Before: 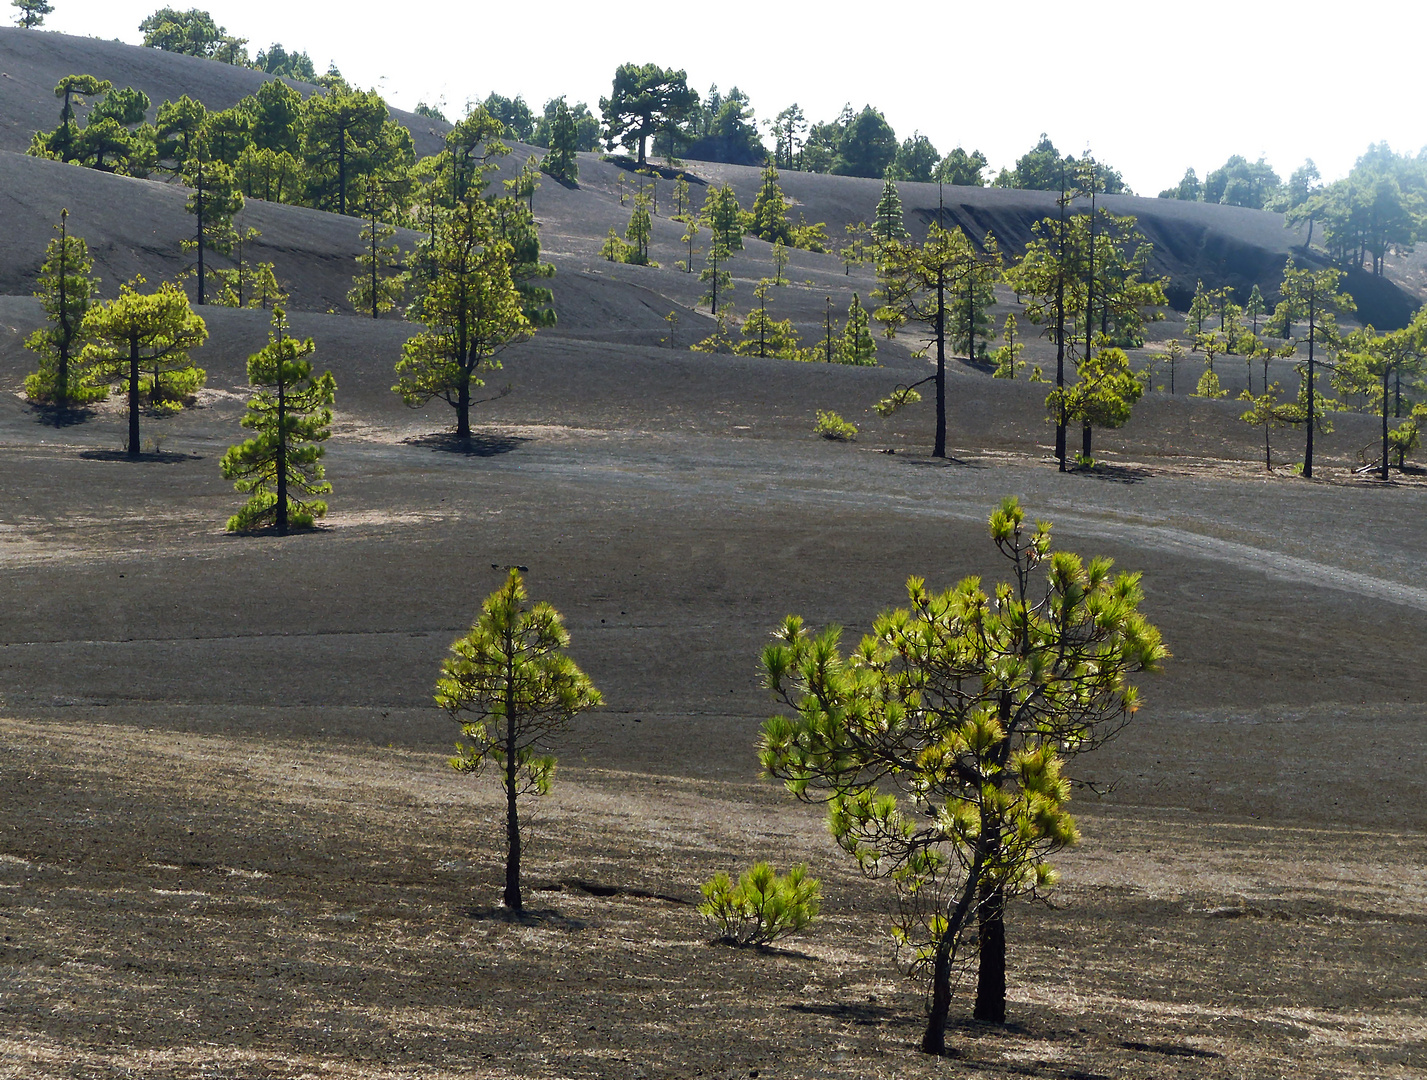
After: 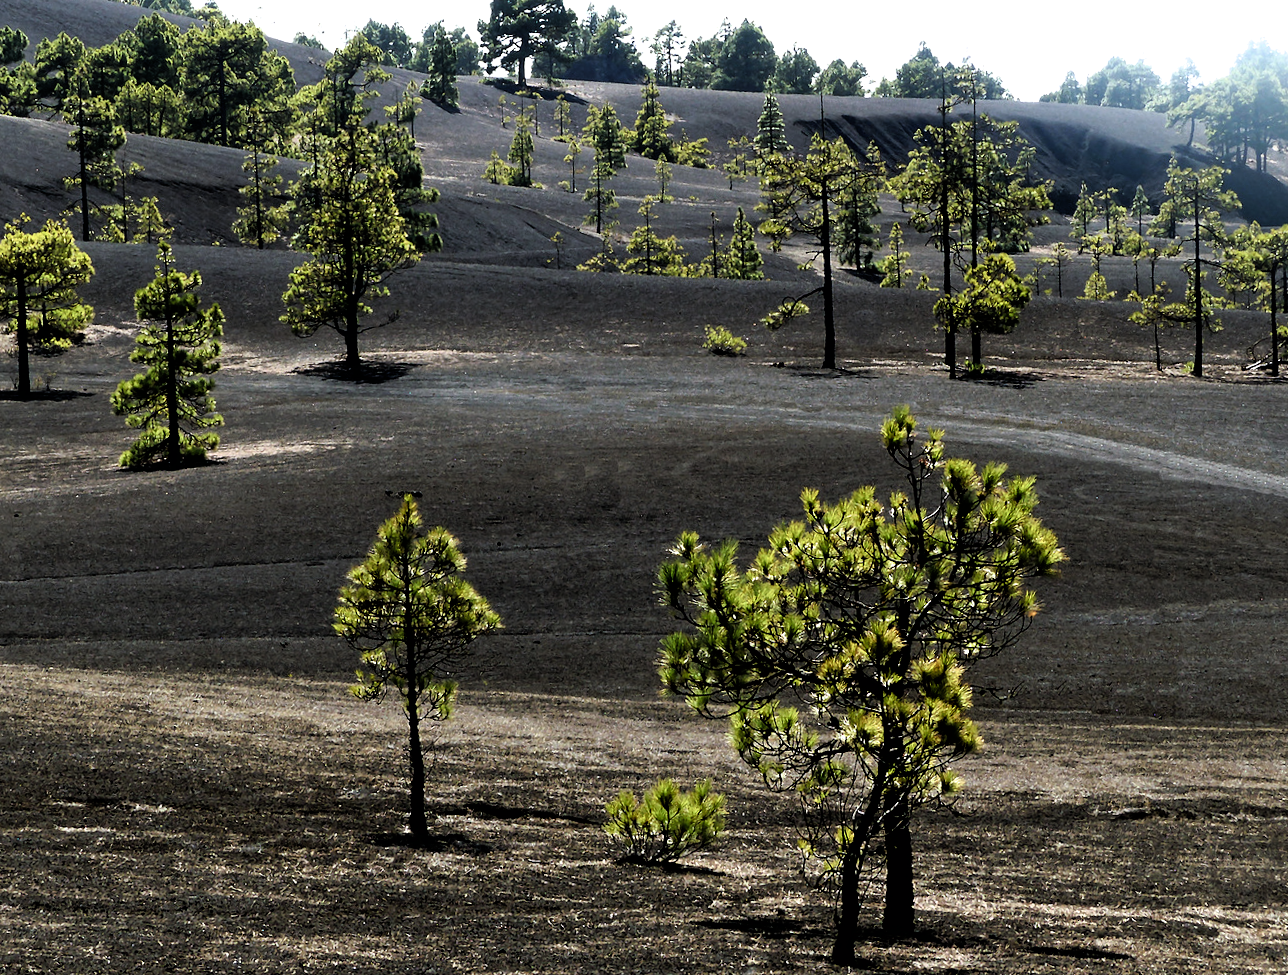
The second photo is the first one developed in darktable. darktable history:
crop and rotate: angle 1.96°, left 5.673%, top 5.673%
filmic rgb: black relative exposure -3.63 EV, white relative exposure 2.16 EV, hardness 3.62
